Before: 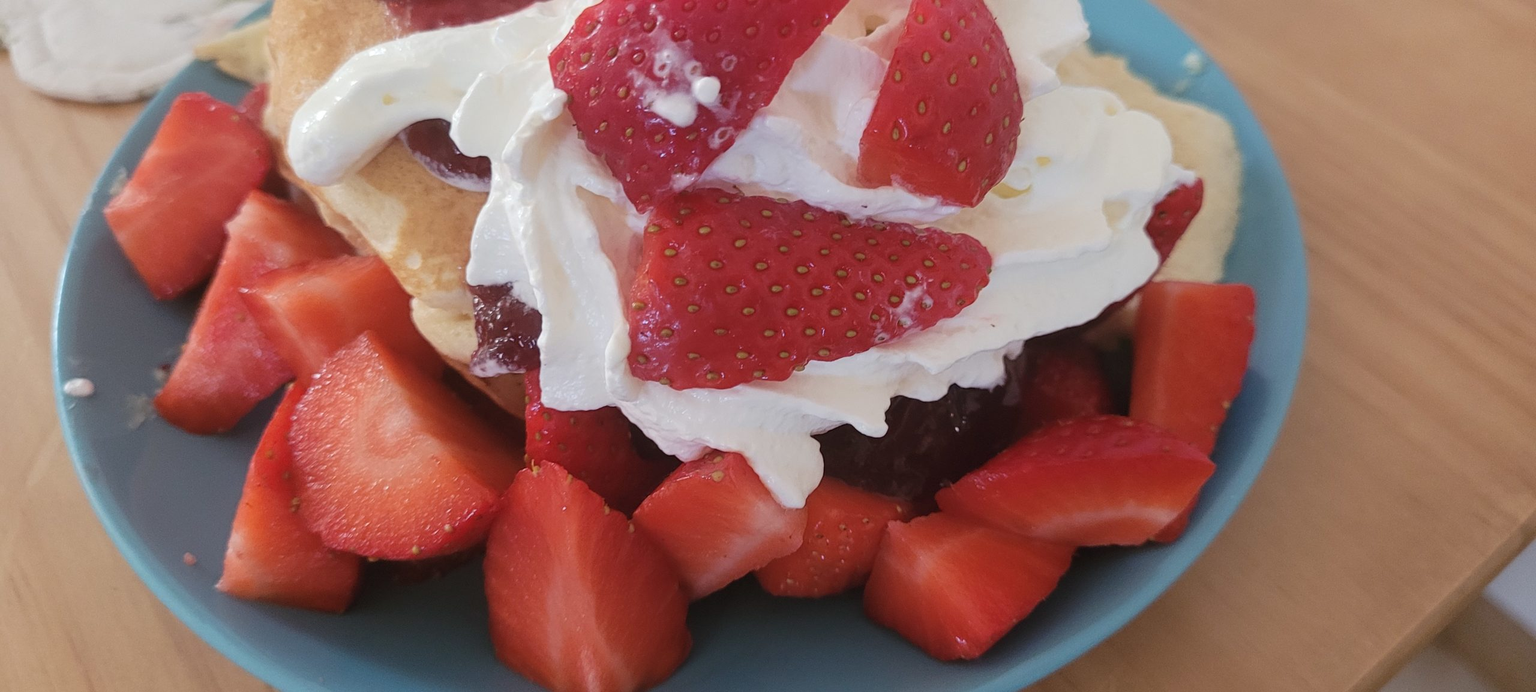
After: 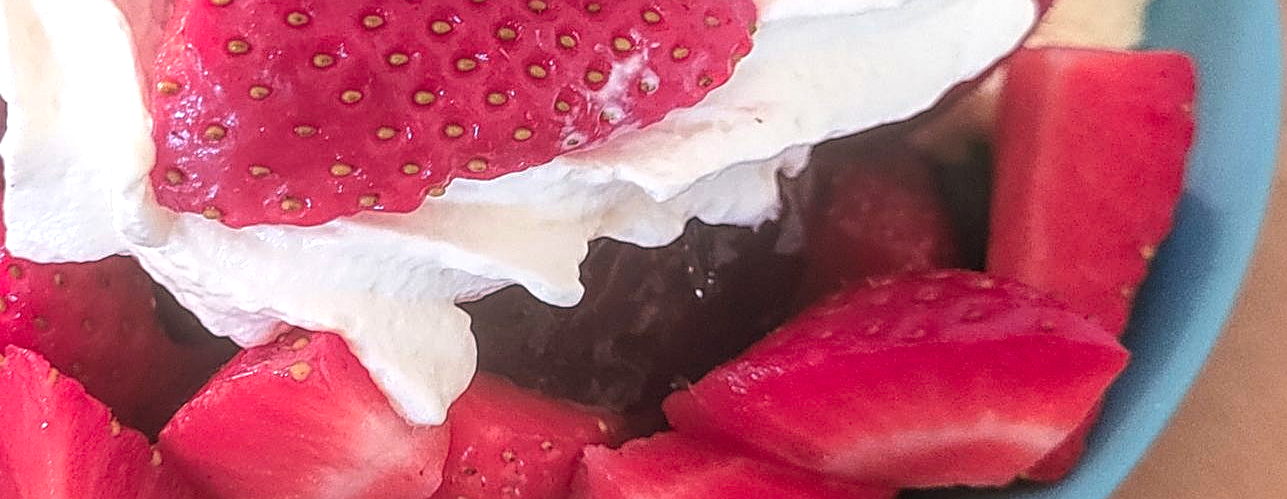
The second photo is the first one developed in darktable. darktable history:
sharpen: on, module defaults
crop: left 35.03%, top 36.625%, right 14.663%, bottom 20.057%
color zones: curves: ch1 [(0.263, 0.53) (0.376, 0.287) (0.487, 0.512) (0.748, 0.547) (1, 0.513)]; ch2 [(0.262, 0.45) (0.751, 0.477)], mix 31.98%
local contrast: highlights 66%, shadows 33%, detail 166%, midtone range 0.2
levels: mode automatic, black 0.023%, white 99.97%, levels [0.062, 0.494, 0.925]
tone equalizer: -8 EV -0.417 EV, -7 EV -0.389 EV, -6 EV -0.333 EV, -5 EV -0.222 EV, -3 EV 0.222 EV, -2 EV 0.333 EV, -1 EV 0.389 EV, +0 EV 0.417 EV, edges refinement/feathering 500, mask exposure compensation -1.57 EV, preserve details no
exposure: black level correction 0.001, exposure 0.5 EV, compensate exposure bias true, compensate highlight preservation false
